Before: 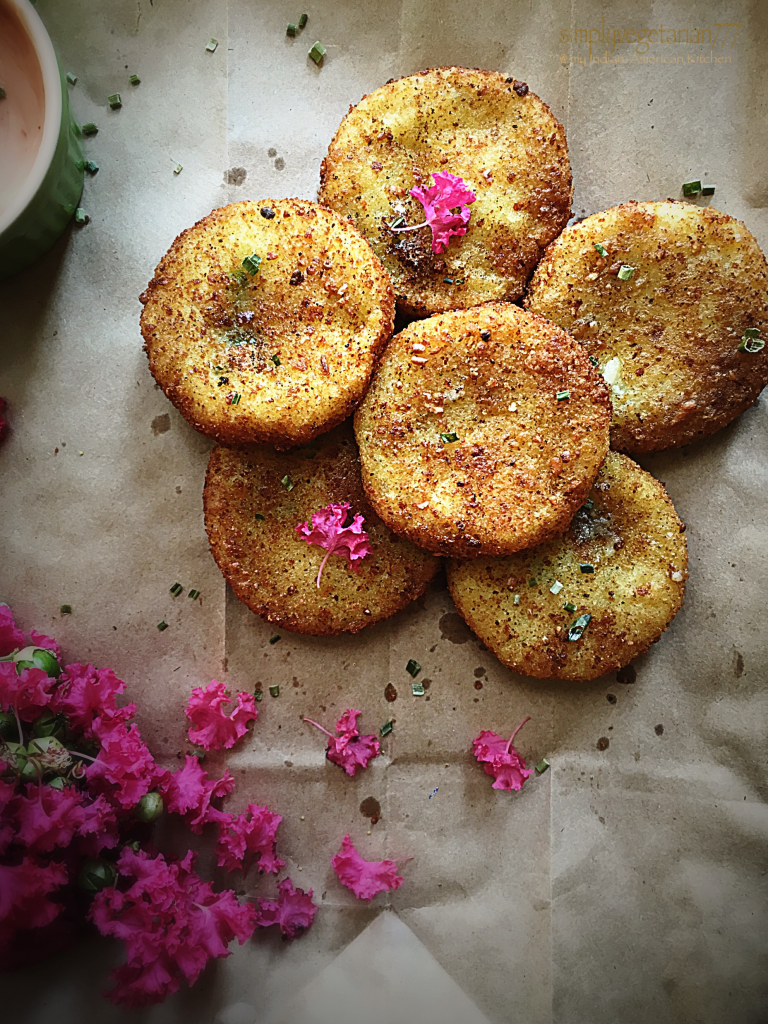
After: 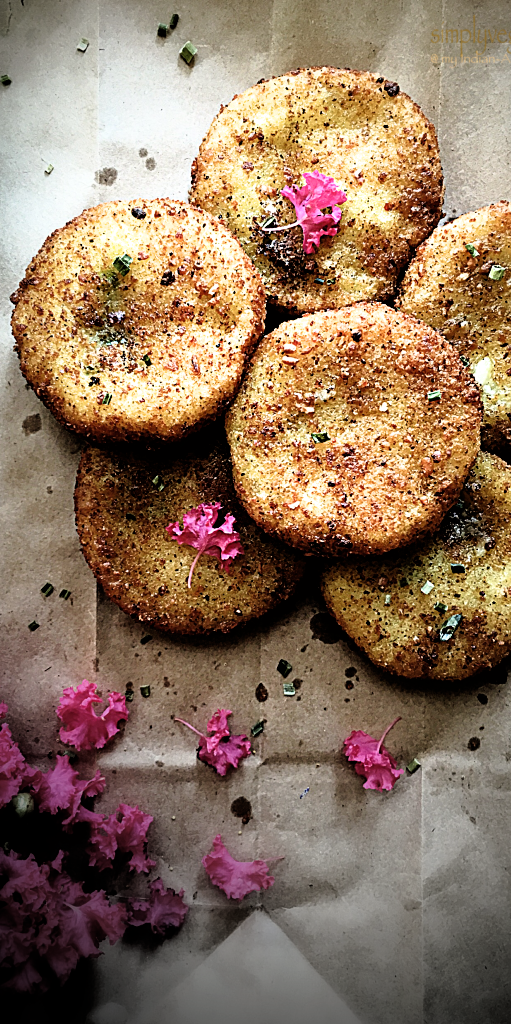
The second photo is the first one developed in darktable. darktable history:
crop: left 16.899%, right 16.556%
vignetting: fall-off start 73.57%, center (0.22, -0.235)
filmic rgb: black relative exposure -3.57 EV, white relative exposure 2.29 EV, hardness 3.41
